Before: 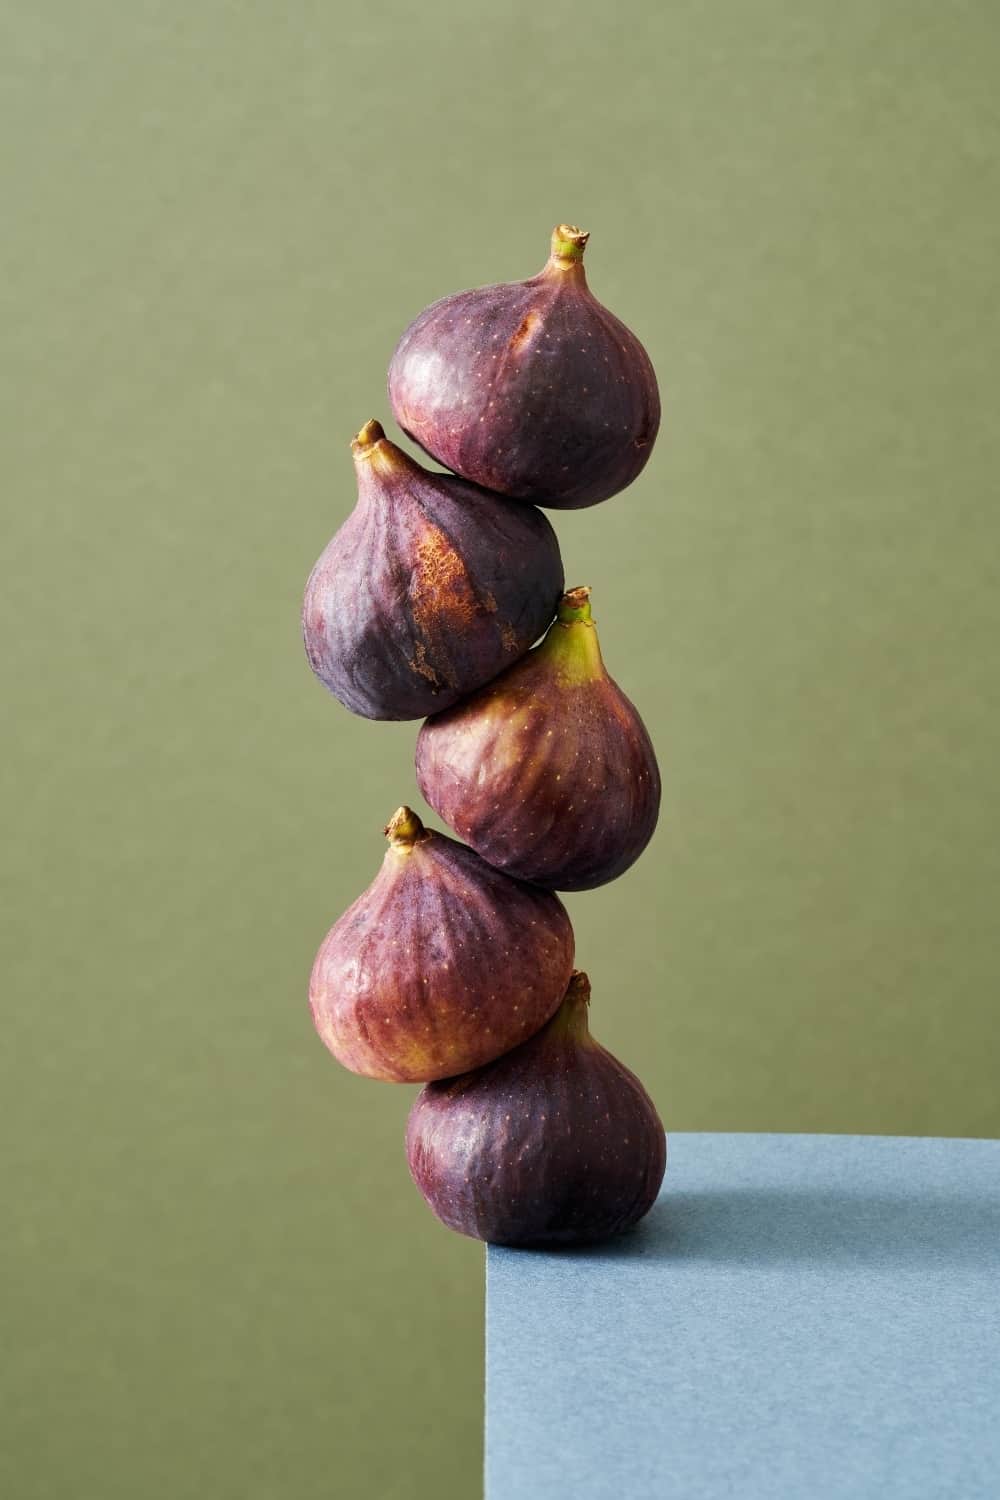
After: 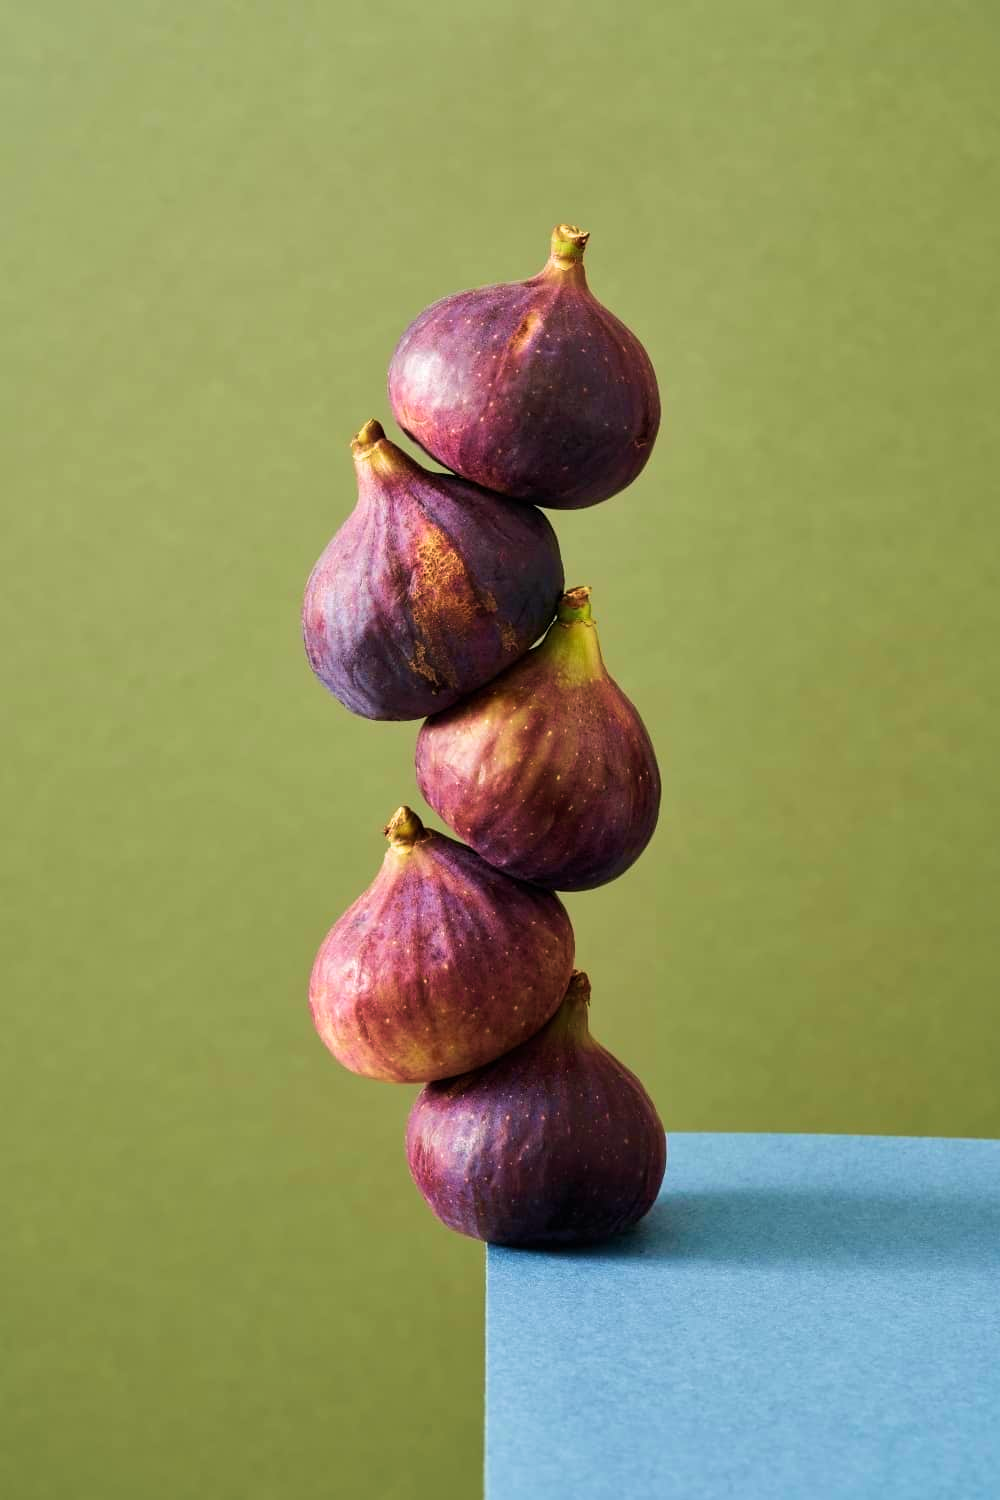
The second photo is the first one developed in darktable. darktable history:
velvia: strength 67.3%, mid-tones bias 0.972
